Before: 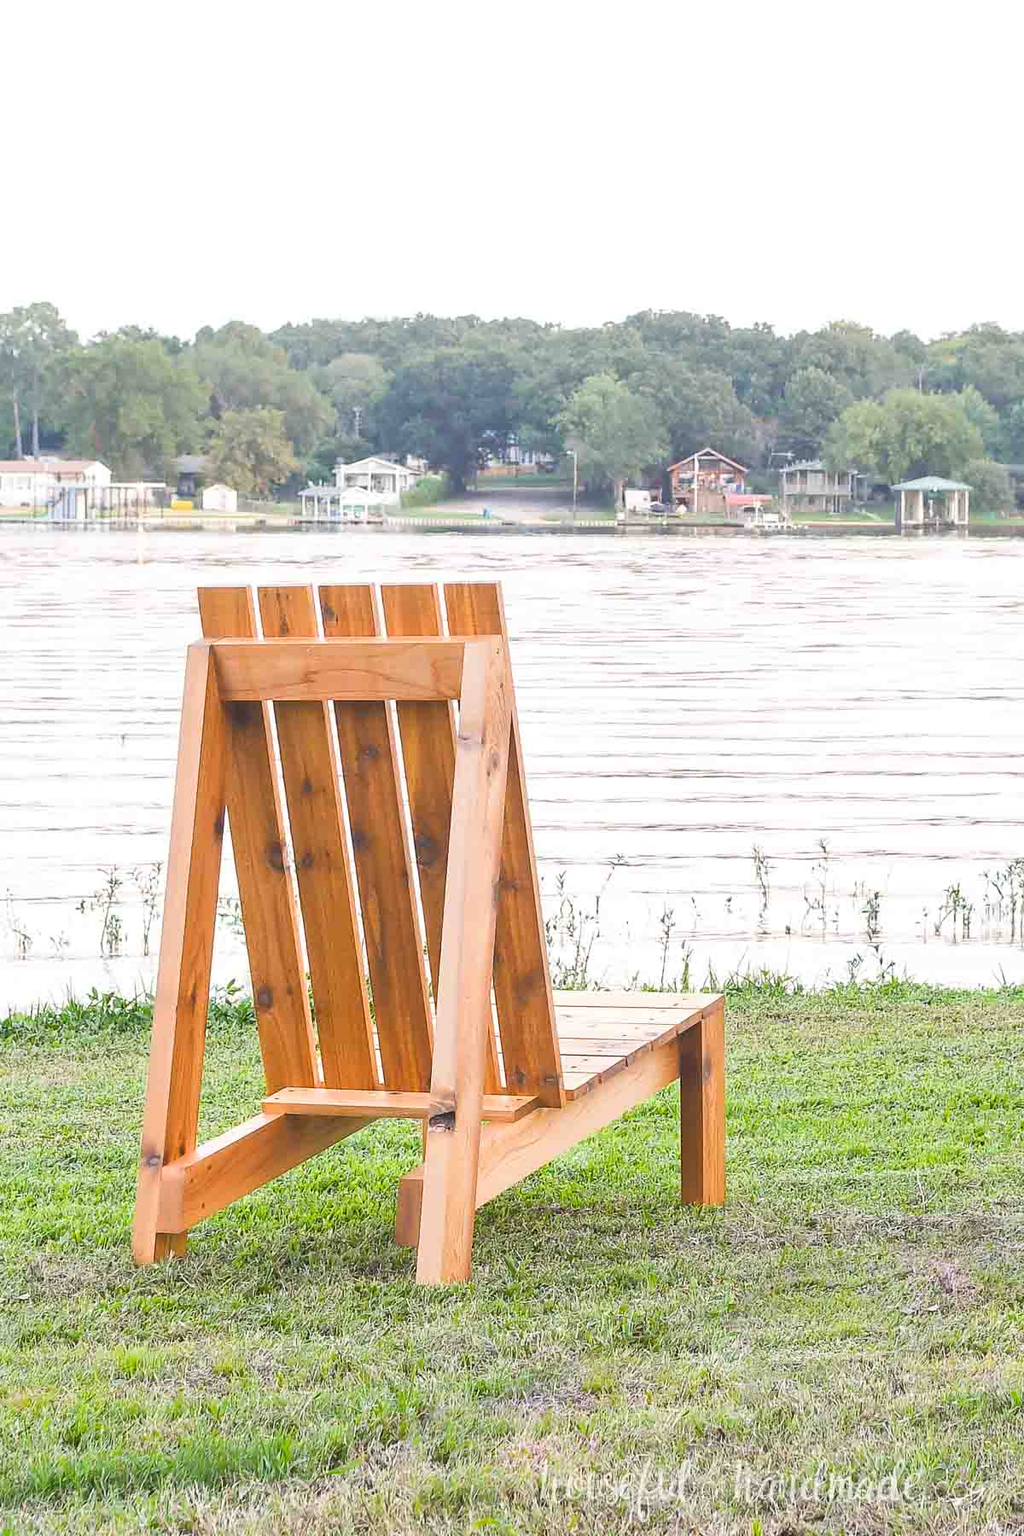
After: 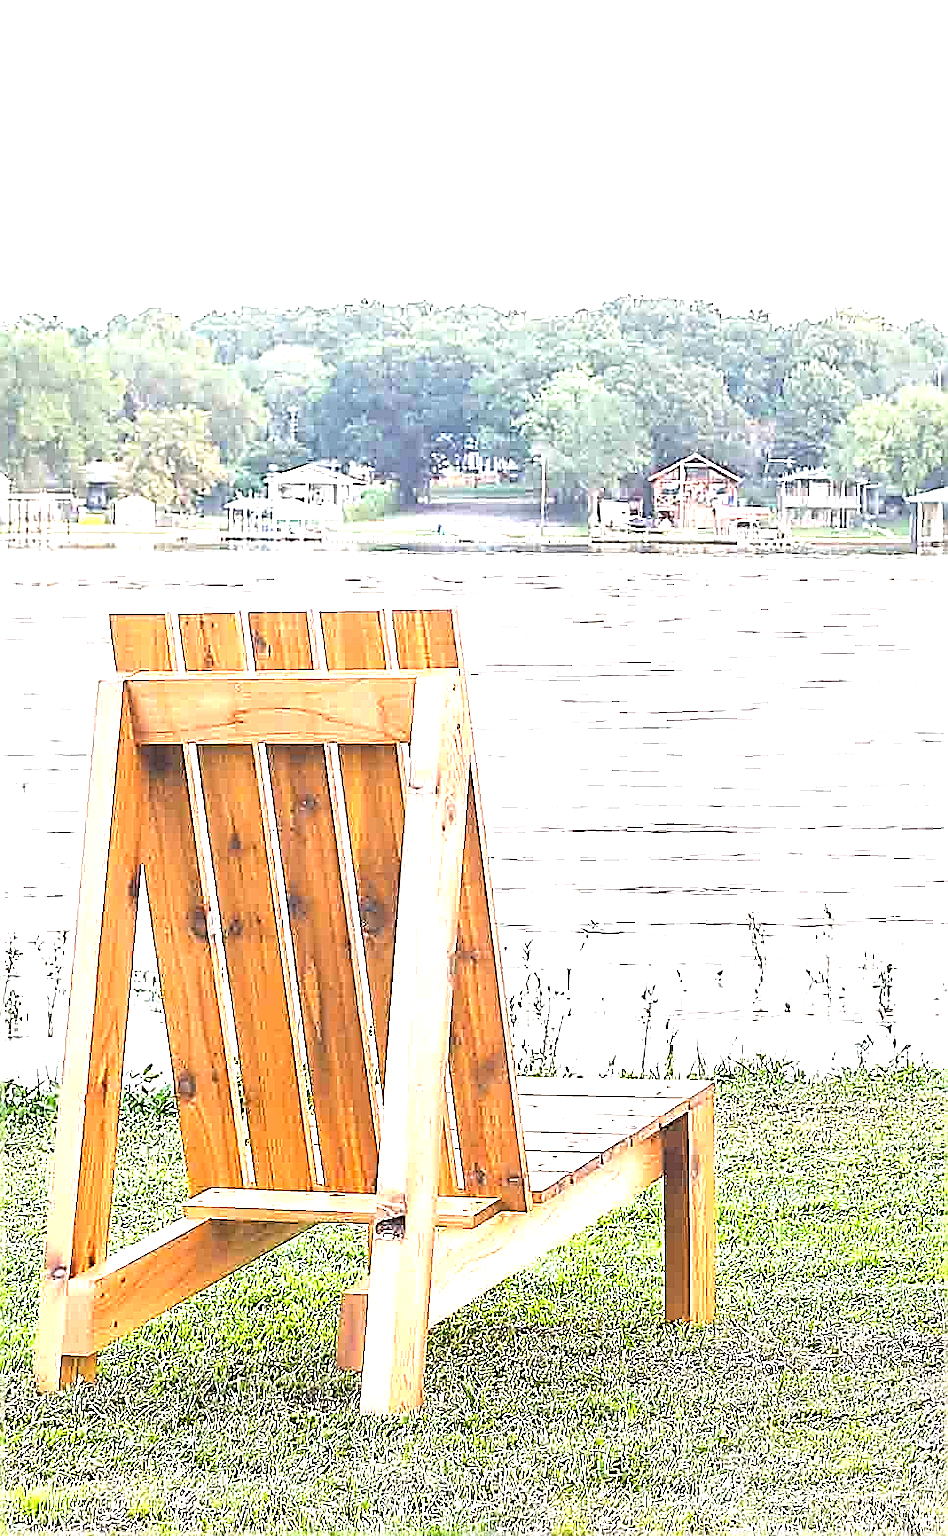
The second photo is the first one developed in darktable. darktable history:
exposure: exposure 0.735 EV, compensate exposure bias true, compensate highlight preservation false
crop: left 10.013%, top 3.495%, right 9.292%, bottom 9.448%
tone equalizer: -8 EV -0.45 EV, -7 EV -0.429 EV, -6 EV -0.321 EV, -5 EV -0.203 EV, -3 EV 0.256 EV, -2 EV 0.356 EV, -1 EV 0.388 EV, +0 EV 0.392 EV, edges refinement/feathering 500, mask exposure compensation -1.57 EV, preserve details no
sharpen: amount 1.986
